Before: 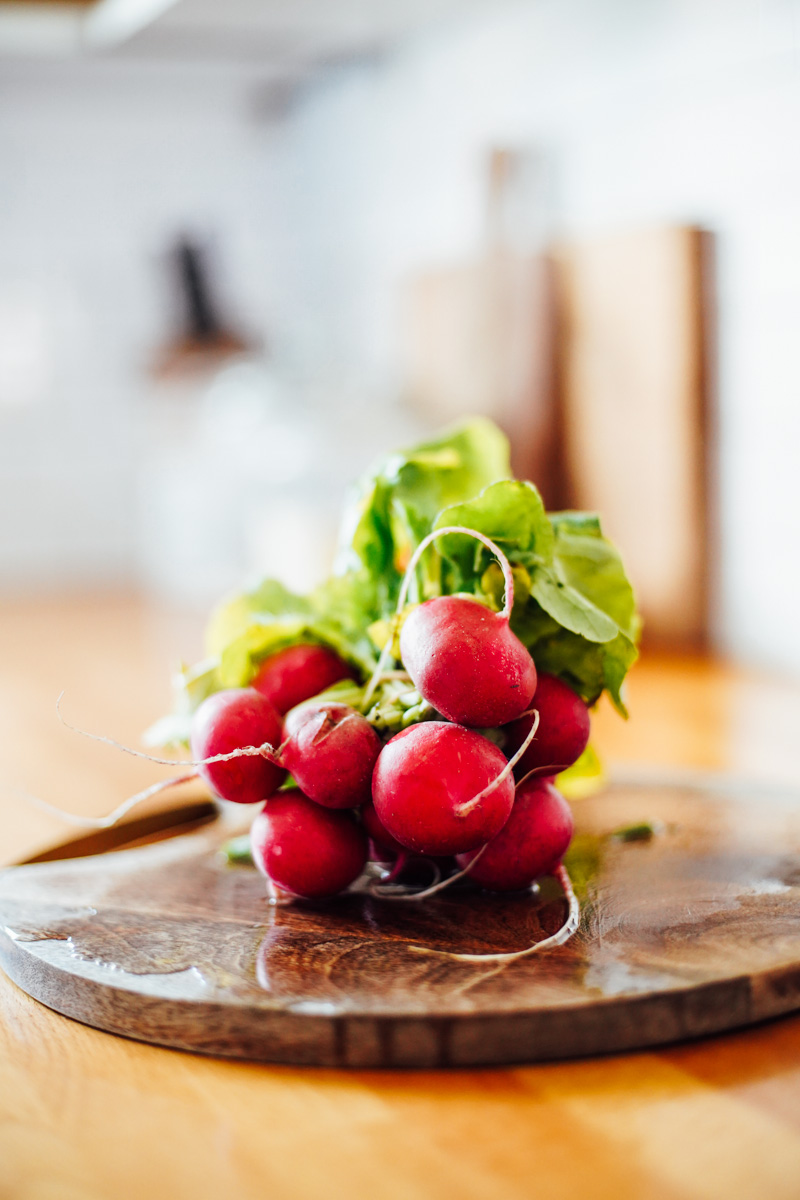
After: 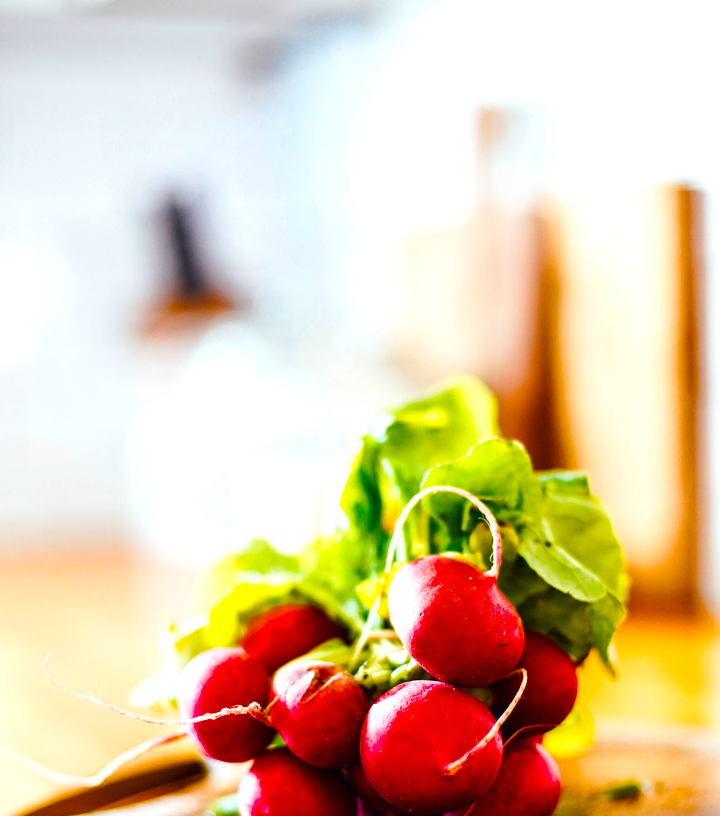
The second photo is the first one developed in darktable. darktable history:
crop: left 1.509%, top 3.452%, right 7.696%, bottom 28.452%
color balance rgb: linear chroma grading › shadows 10%, linear chroma grading › highlights 10%, linear chroma grading › global chroma 15%, linear chroma grading › mid-tones 15%, perceptual saturation grading › global saturation 40%, perceptual saturation grading › highlights -25%, perceptual saturation grading › mid-tones 35%, perceptual saturation grading › shadows 35%, perceptual brilliance grading › global brilliance 11.29%, global vibrance 11.29%
